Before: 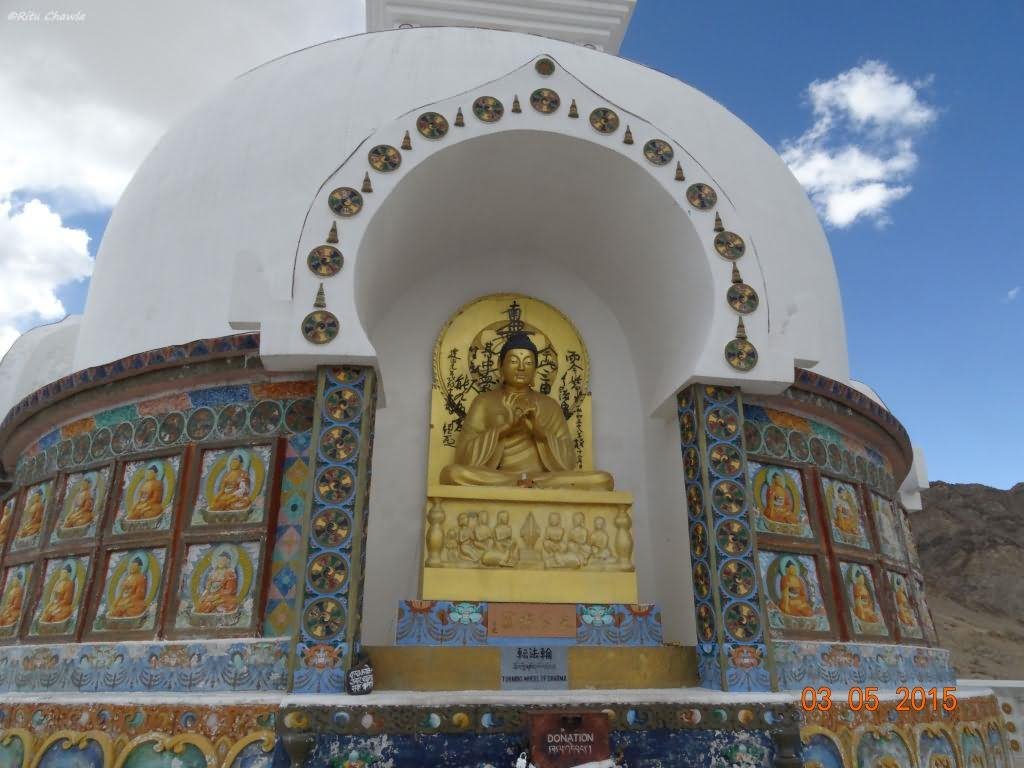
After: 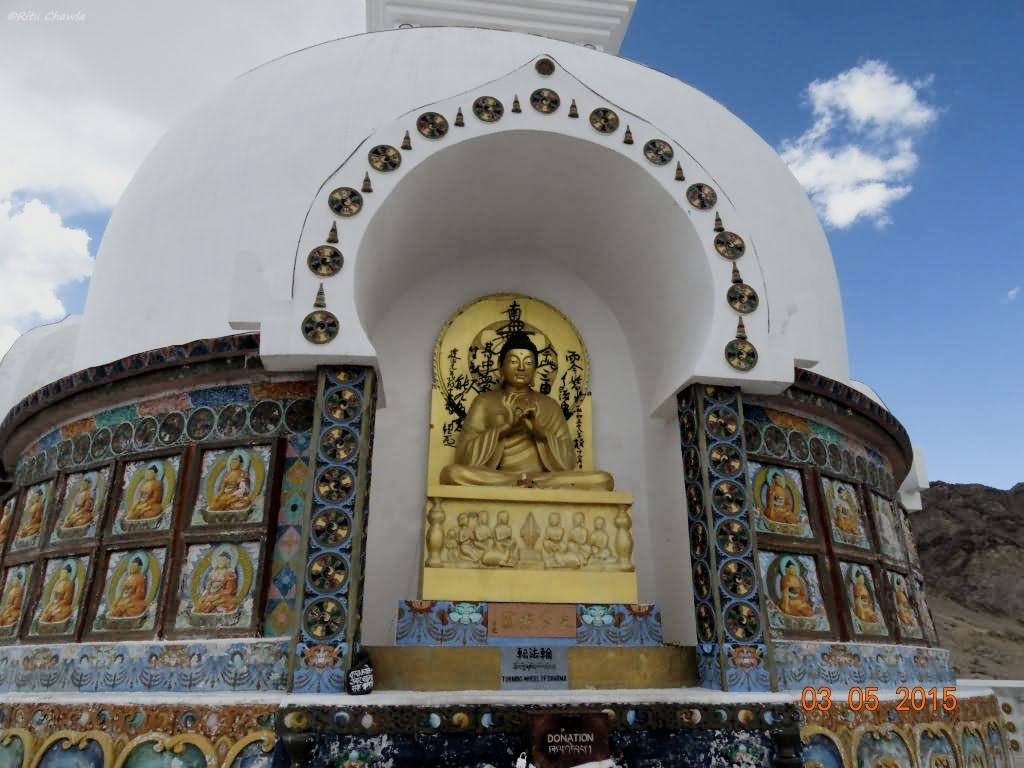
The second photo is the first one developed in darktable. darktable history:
filmic rgb: black relative exposure -5.11 EV, white relative exposure 4 EV, hardness 2.9, contrast 1.4, highlights saturation mix -31.19%, iterations of high-quality reconstruction 0
